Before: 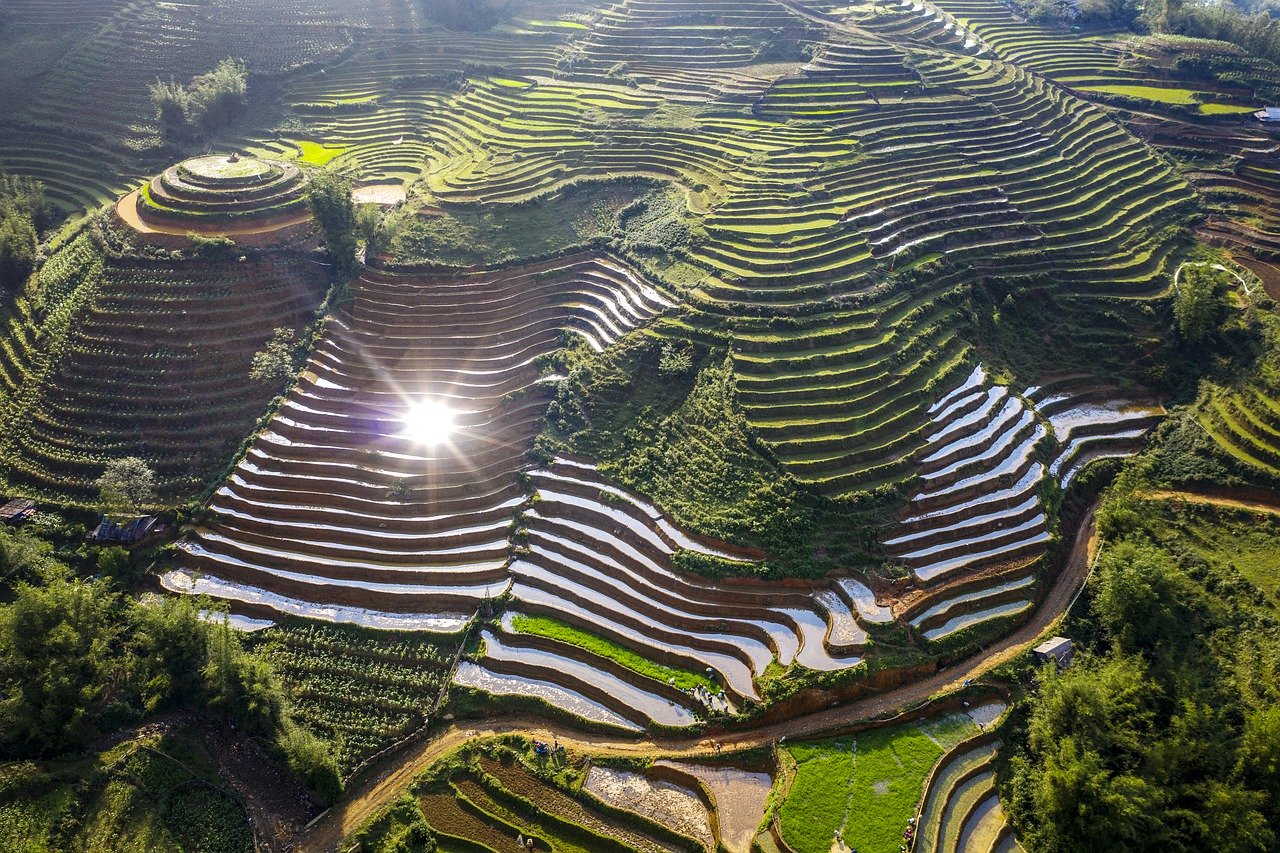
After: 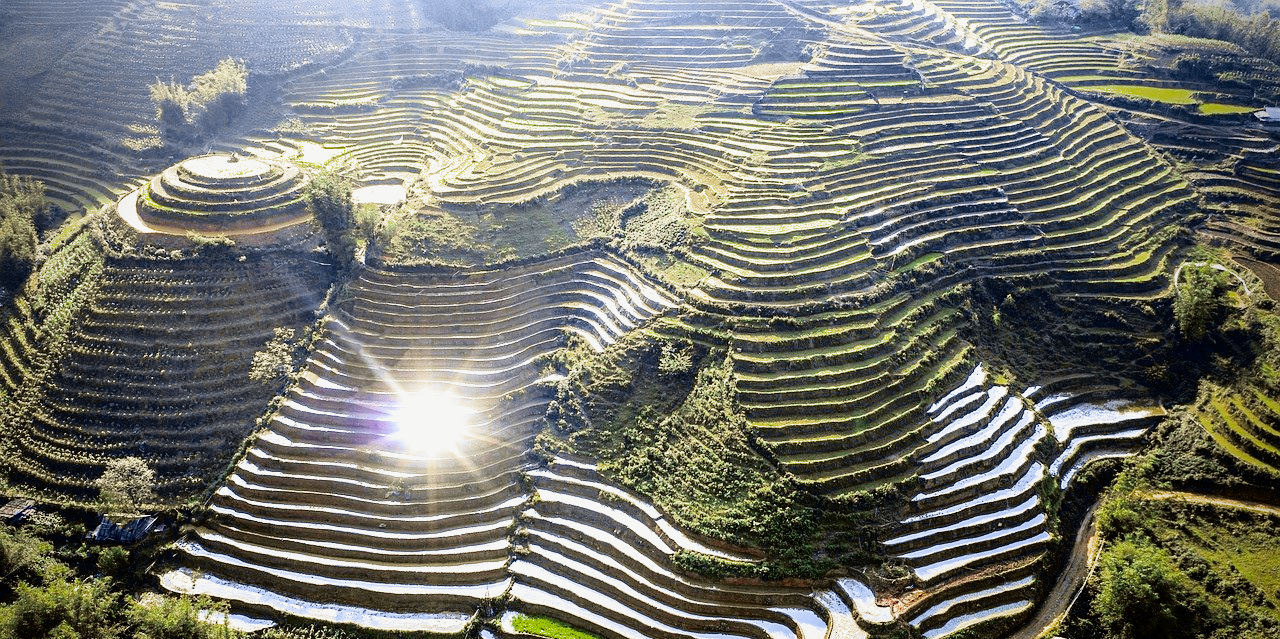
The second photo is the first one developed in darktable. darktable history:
crop: bottom 24.988%
color zones: curves: ch0 [(0, 0.425) (0.143, 0.422) (0.286, 0.42) (0.429, 0.419) (0.571, 0.419) (0.714, 0.42) (0.857, 0.422) (1, 0.425)]
tone equalizer: on, module defaults
exposure: black level correction 0, exposure 0.7 EV, compensate exposure bias true, compensate highlight preservation false
tone curve: curves: ch0 [(0.017, 0) (0.122, 0.046) (0.295, 0.297) (0.449, 0.505) (0.559, 0.629) (0.729, 0.796) (0.879, 0.898) (1, 0.97)]; ch1 [(0, 0) (0.393, 0.4) (0.447, 0.447) (0.485, 0.497) (0.522, 0.503) (0.539, 0.52) (0.606, 0.6) (0.696, 0.679) (1, 1)]; ch2 [(0, 0) (0.369, 0.388) (0.449, 0.431) (0.499, 0.501) (0.516, 0.536) (0.604, 0.599) (0.741, 0.763) (1, 1)], color space Lab, independent channels, preserve colors none
vignetting: brightness -0.629, saturation -0.007, center (-0.028, 0.239)
filmic rgb: white relative exposure 2.45 EV, hardness 6.33
